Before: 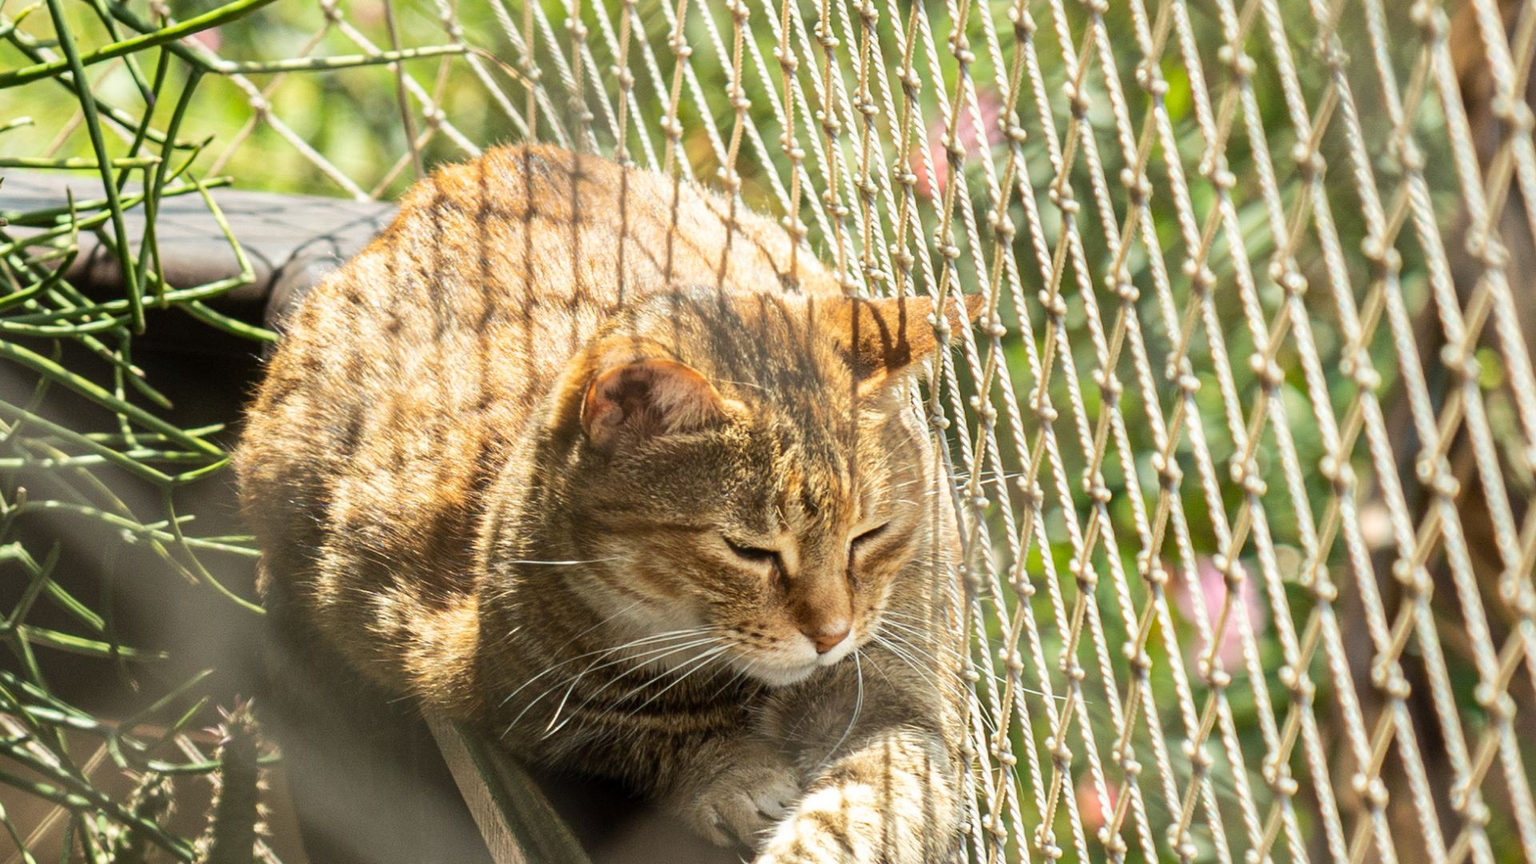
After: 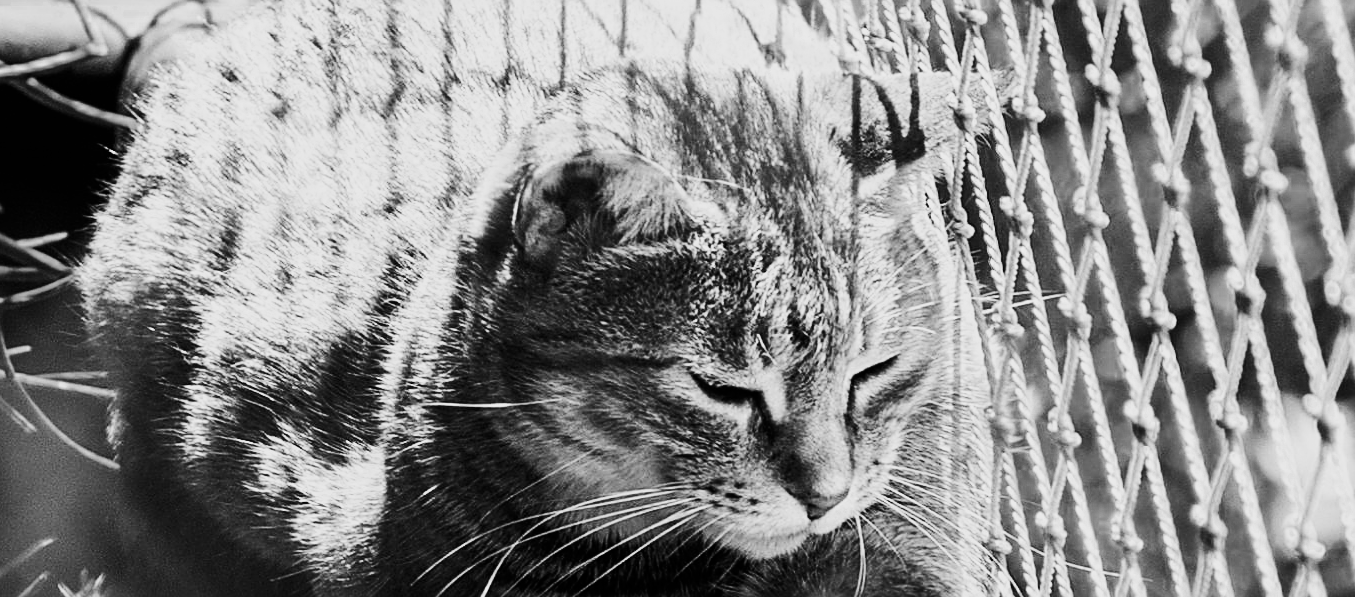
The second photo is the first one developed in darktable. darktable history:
white balance: emerald 1
crop: left 11.123%, top 27.61%, right 18.3%, bottom 17.034%
sigmoid: skew -0.2, preserve hue 0%, red attenuation 0.1, red rotation 0.035, green attenuation 0.1, green rotation -0.017, blue attenuation 0.15, blue rotation -0.052, base primaries Rec2020
contrast brightness saturation: contrast 0.28
monochrome: a 32, b 64, size 2.3
sharpen: on, module defaults
color zones: curves: ch0 [(0.25, 0.5) (0.347, 0.092) (0.75, 0.5)]; ch1 [(0.25, 0.5) (0.33, 0.51) (0.75, 0.5)]
